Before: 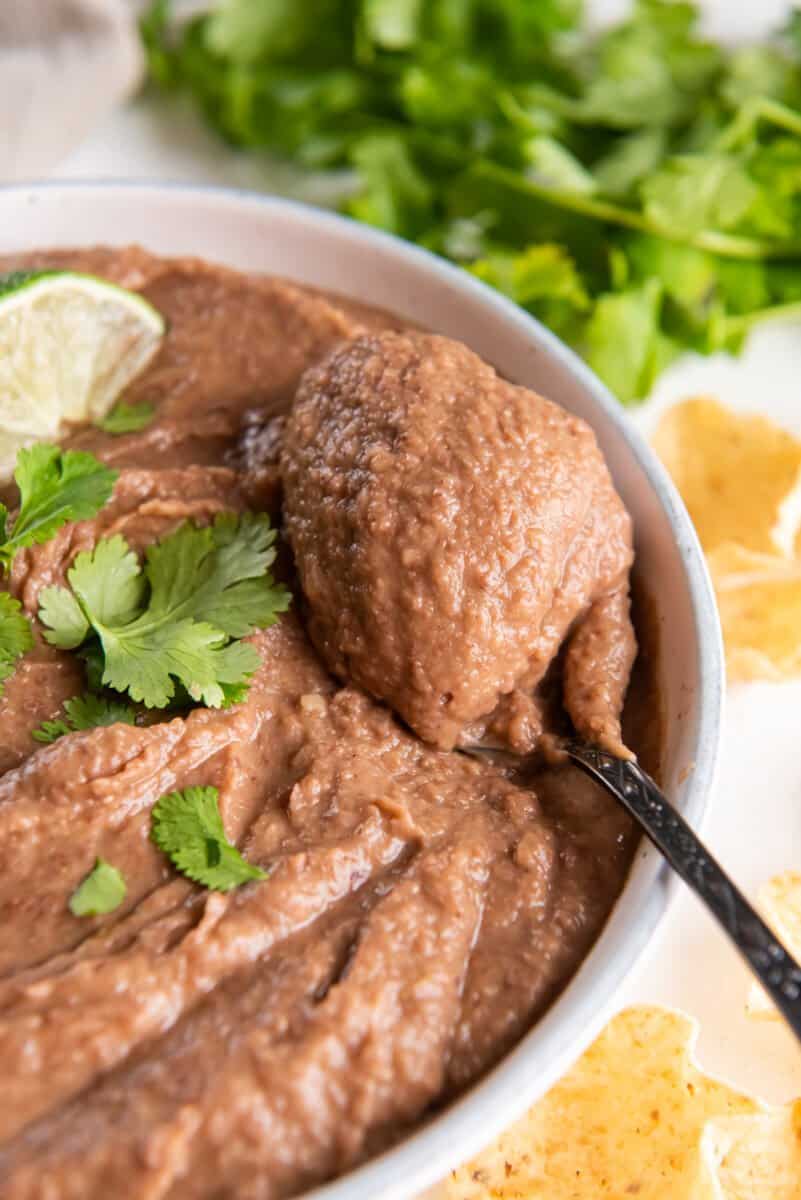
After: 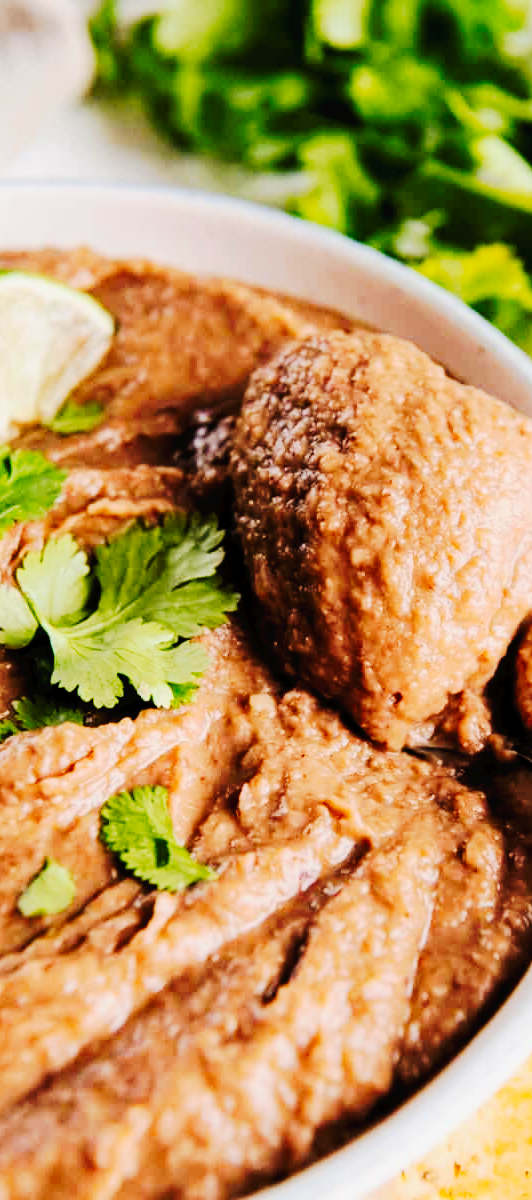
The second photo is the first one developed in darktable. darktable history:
crop and rotate: left 6.487%, right 26.98%
haze removal: compatibility mode true
tone curve: curves: ch0 [(0, 0) (0.003, 0.017) (0.011, 0.017) (0.025, 0.017) (0.044, 0.019) (0.069, 0.03) (0.1, 0.046) (0.136, 0.066) (0.177, 0.104) (0.224, 0.151) (0.277, 0.231) (0.335, 0.321) (0.399, 0.454) (0.468, 0.567) (0.543, 0.674) (0.623, 0.763) (0.709, 0.82) (0.801, 0.872) (0.898, 0.934) (1, 1)], preserve colors none
filmic rgb: middle gray luminance 9.88%, black relative exposure -8.6 EV, white relative exposure 3.3 EV, threshold 5.99 EV, target black luminance 0%, hardness 5.21, latitude 44.64%, contrast 1.309, highlights saturation mix 4.63%, shadows ↔ highlights balance 24.27%, enable highlight reconstruction true
